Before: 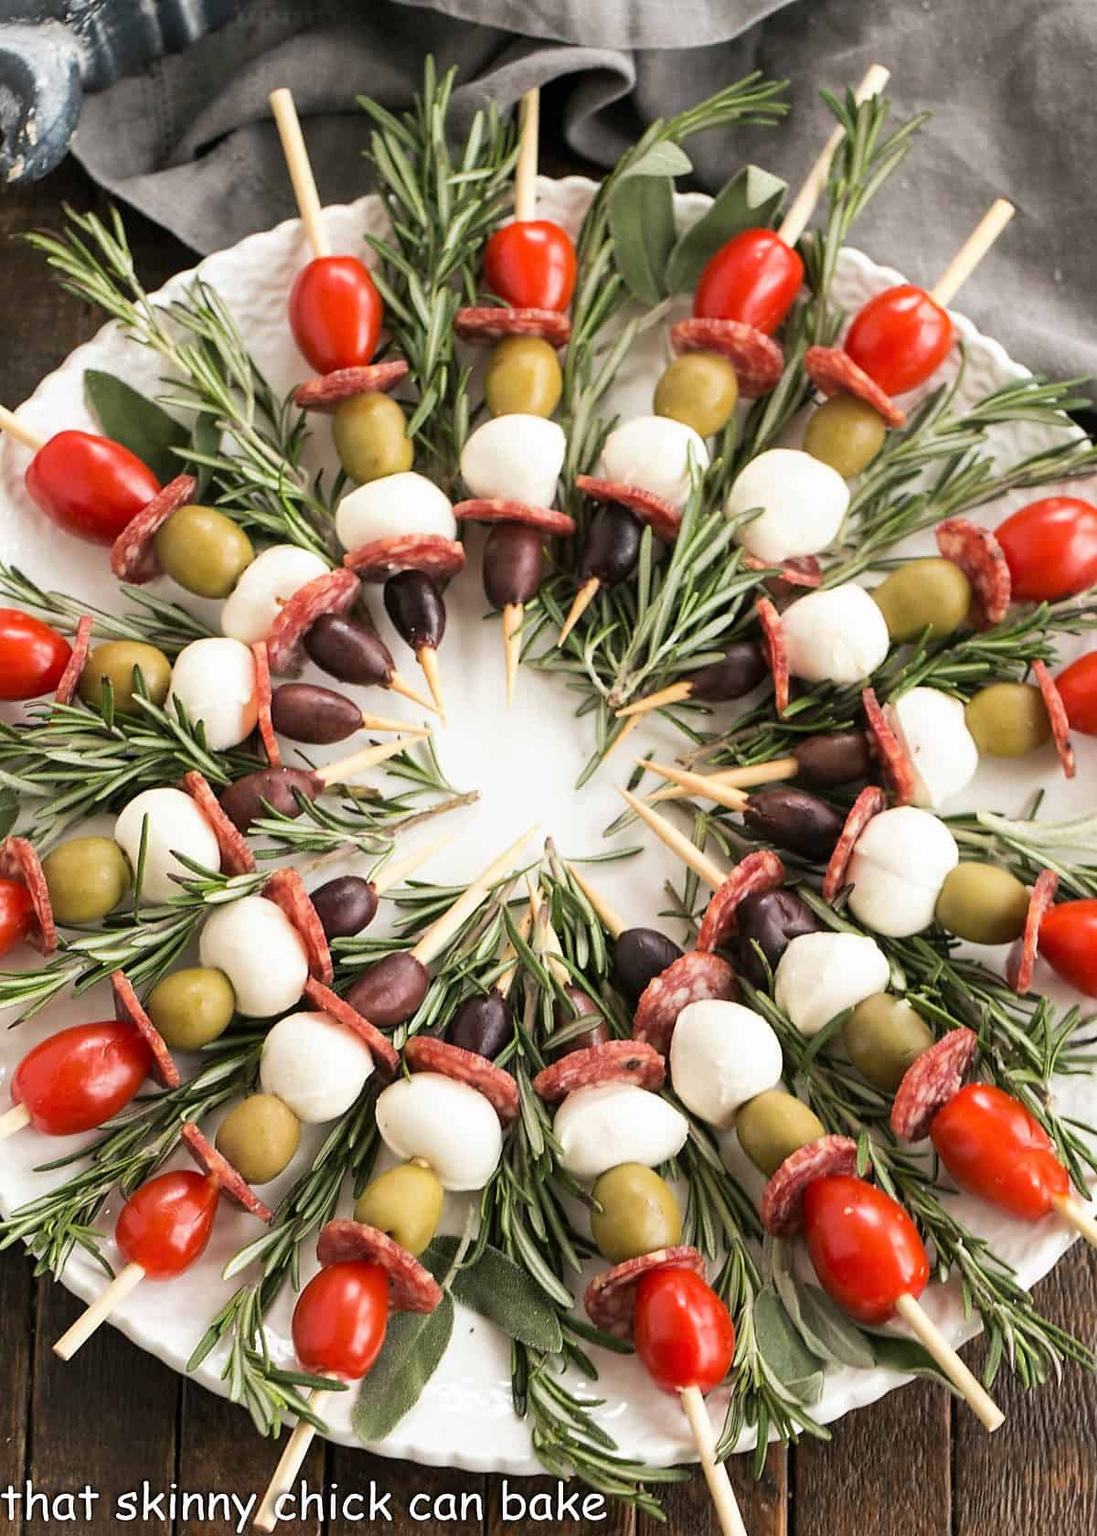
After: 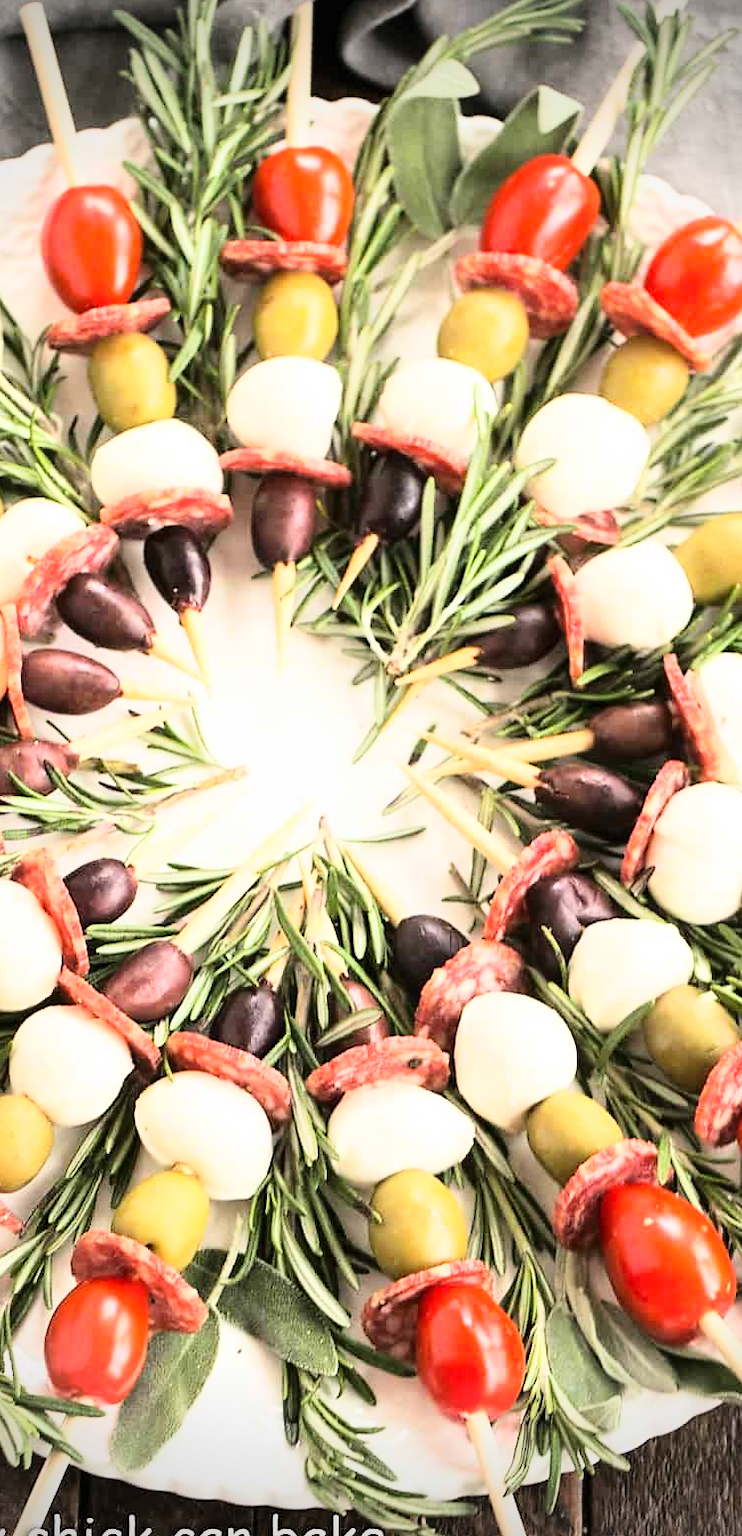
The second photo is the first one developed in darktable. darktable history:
base curve: curves: ch0 [(0, 0) (0.018, 0.026) (0.143, 0.37) (0.33, 0.731) (0.458, 0.853) (0.735, 0.965) (0.905, 0.986) (1, 1)]
crop and rotate: left 22.918%, top 5.629%, right 14.711%, bottom 2.247%
vignetting: fall-off radius 31.48%, brightness -0.472
